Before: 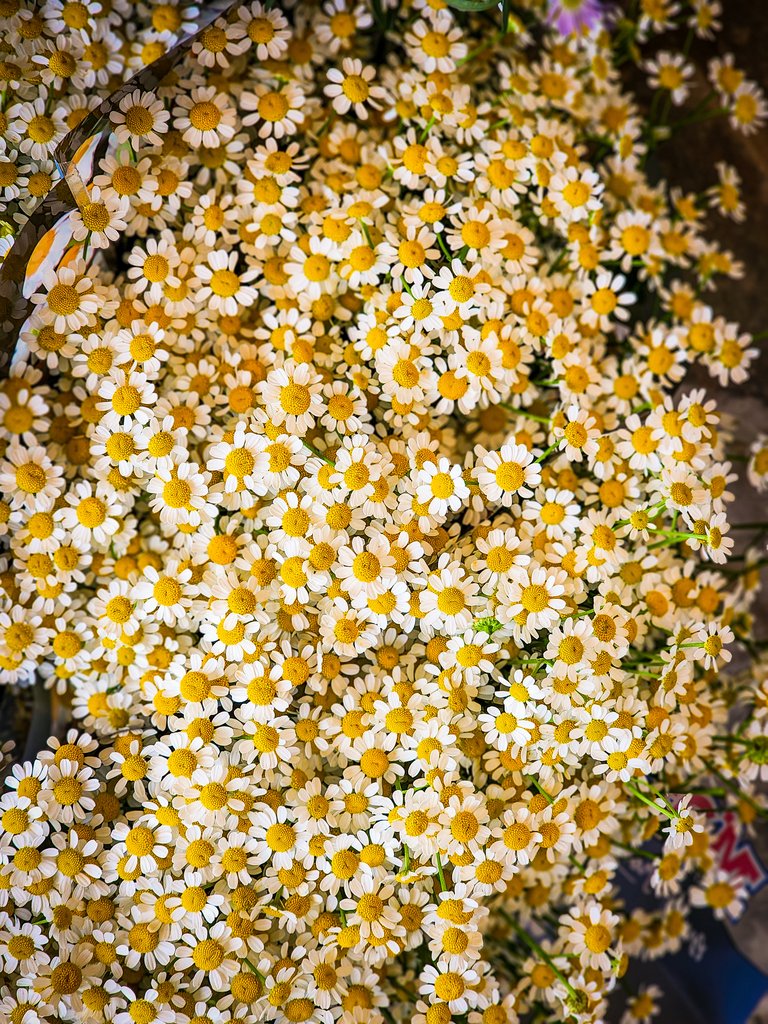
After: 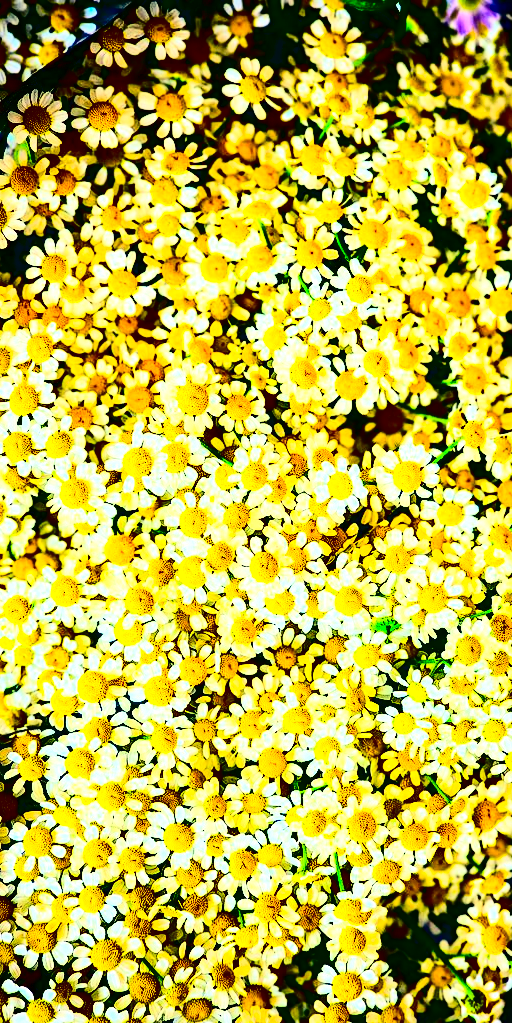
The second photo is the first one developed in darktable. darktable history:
color correction: highlights a* -19.66, highlights b* 9.8, shadows a* -21.06, shadows b* -11.18
crop and rotate: left 13.334%, right 19.995%
exposure: black level correction 0, exposure 0.699 EV, compensate exposure bias true, compensate highlight preservation false
contrast brightness saturation: contrast 0.777, brightness -0.981, saturation 0.988
